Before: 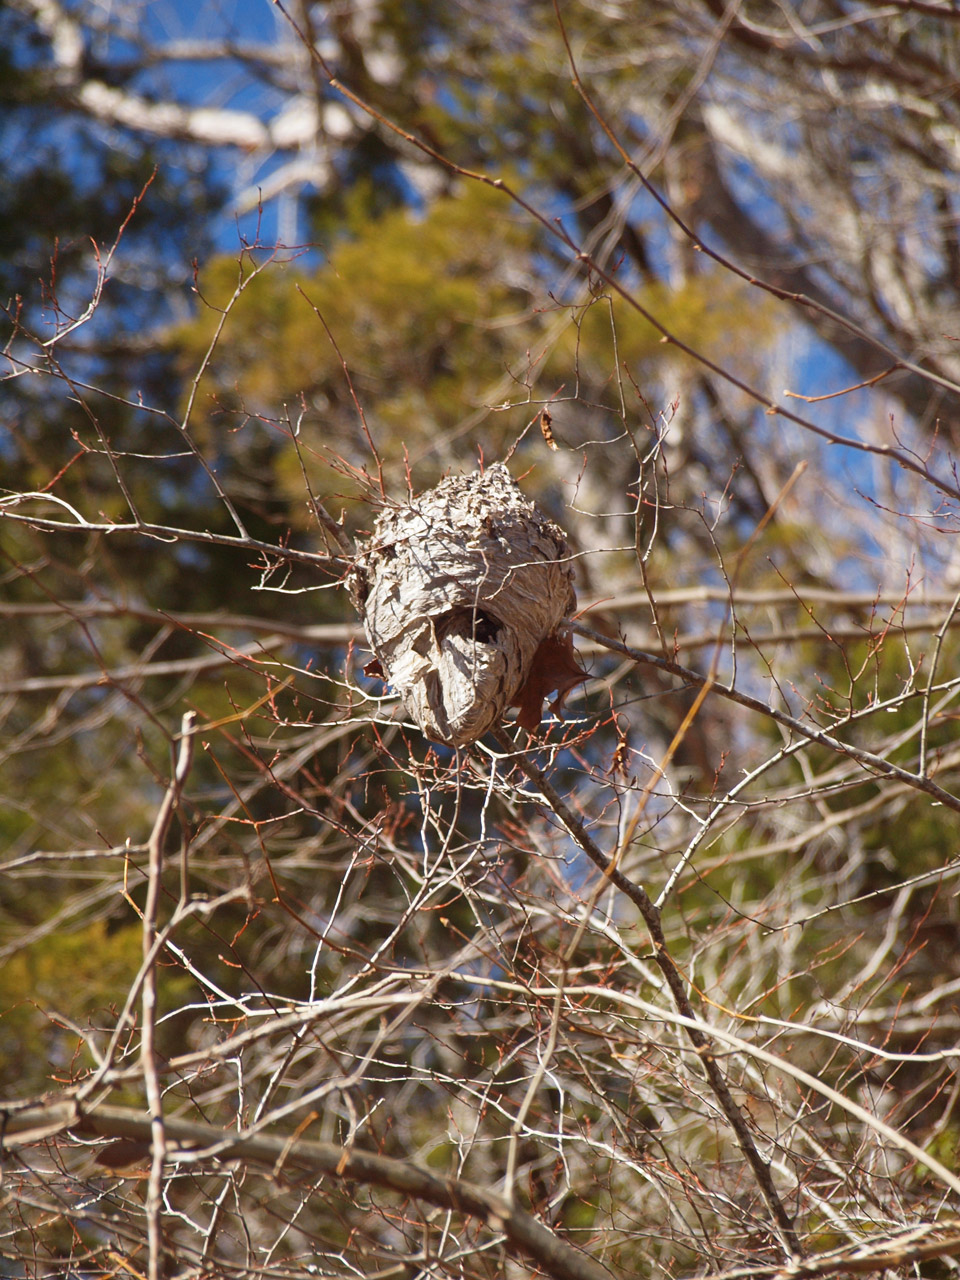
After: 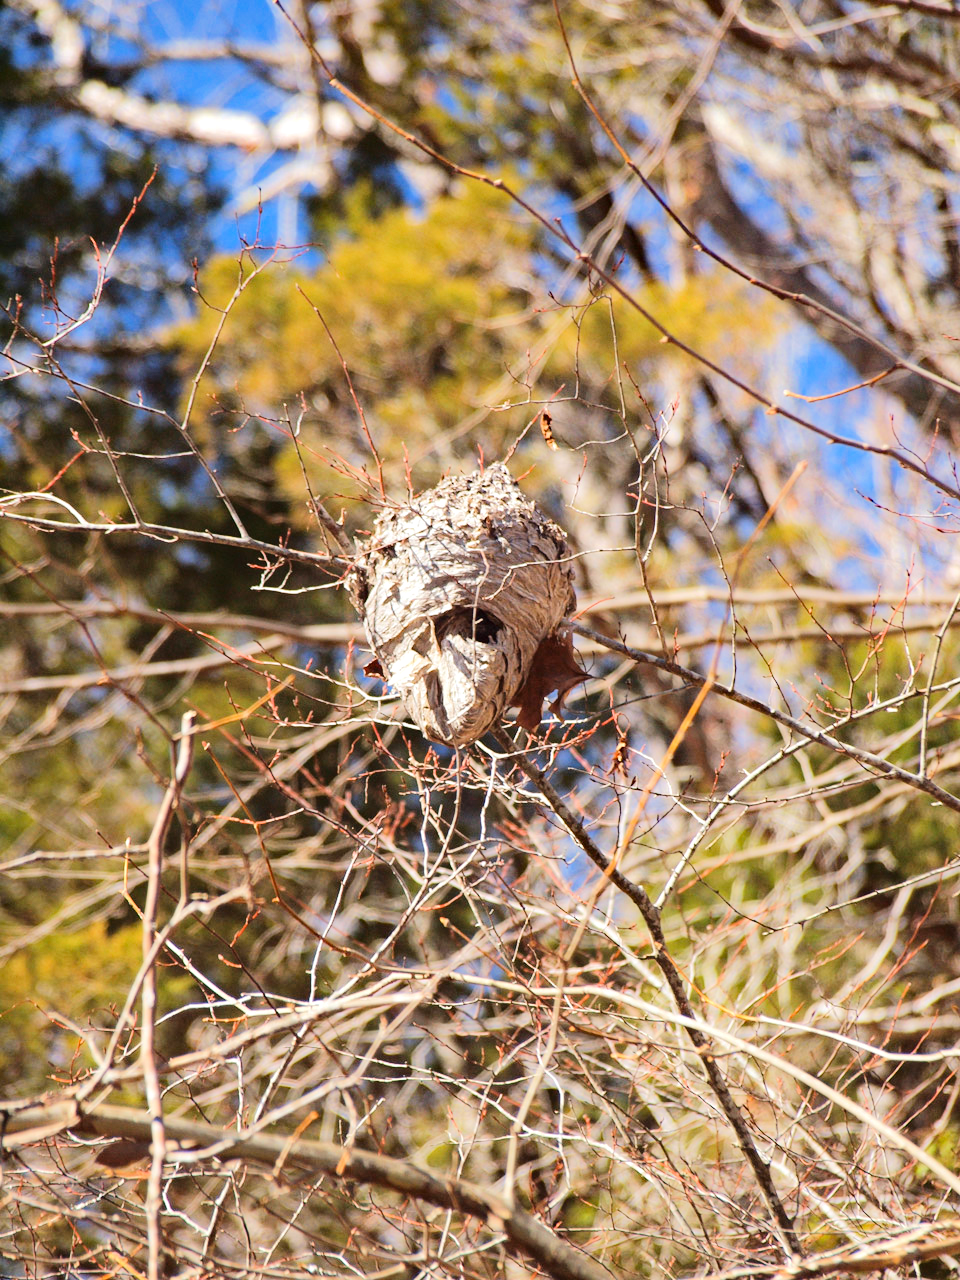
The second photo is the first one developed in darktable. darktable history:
tone equalizer: -7 EV 0.145 EV, -6 EV 0.627 EV, -5 EV 1.15 EV, -4 EV 1.34 EV, -3 EV 1.17 EV, -2 EV 0.6 EV, -1 EV 0.161 EV, edges refinement/feathering 500, mask exposure compensation -1.57 EV, preserve details no
haze removal: compatibility mode true, adaptive false
